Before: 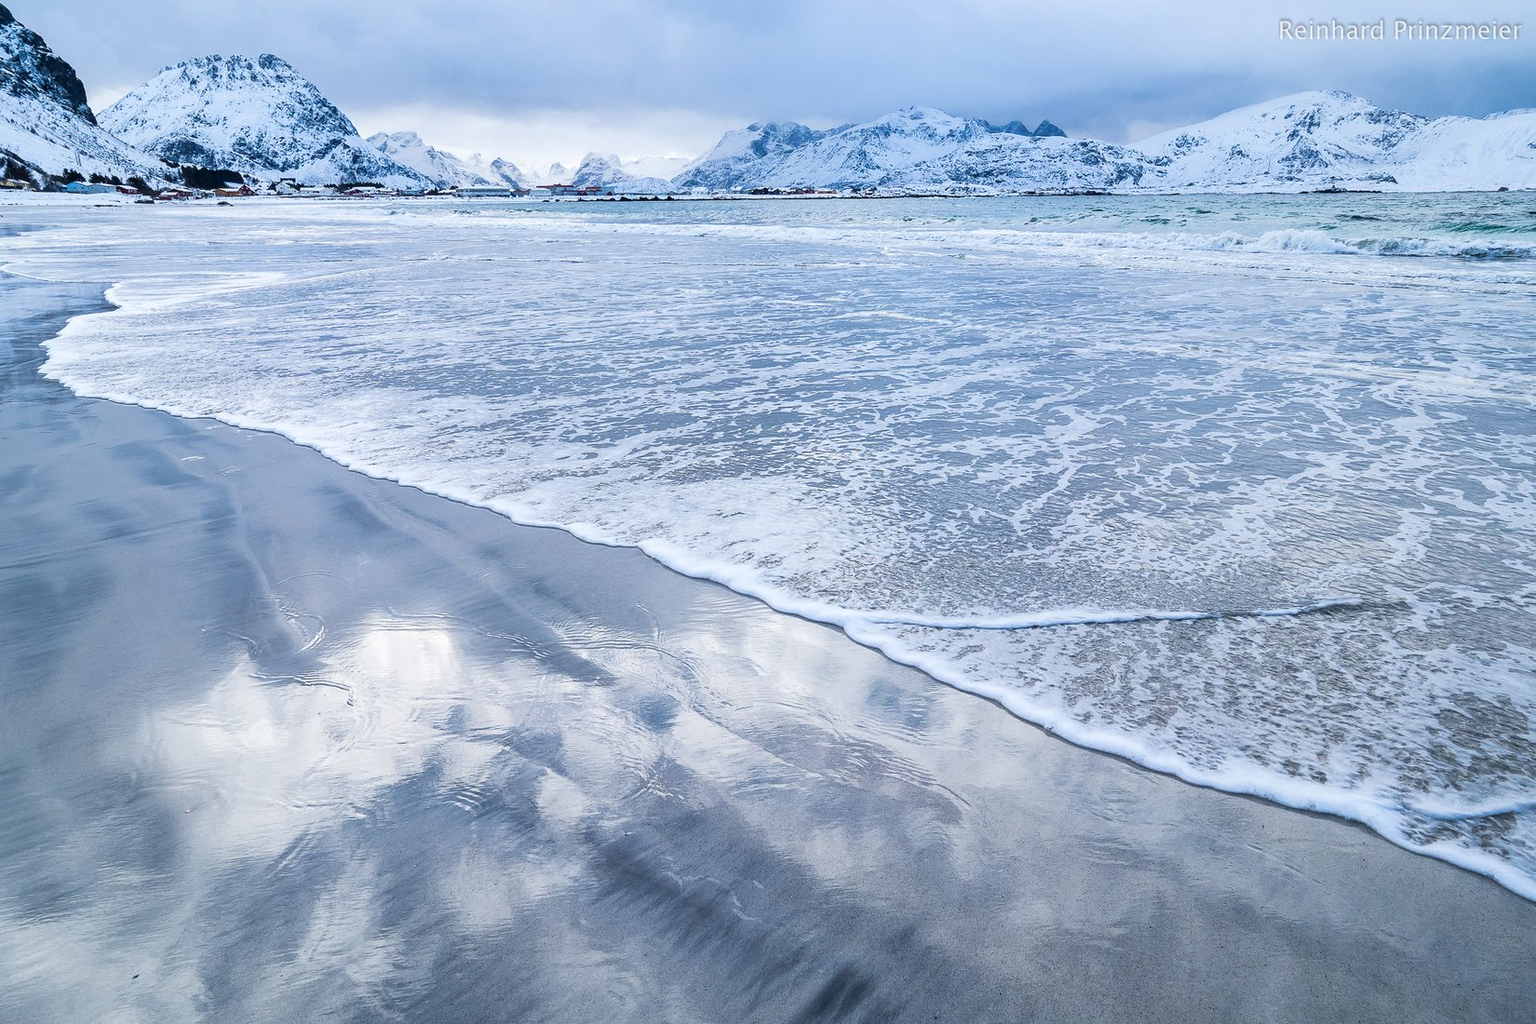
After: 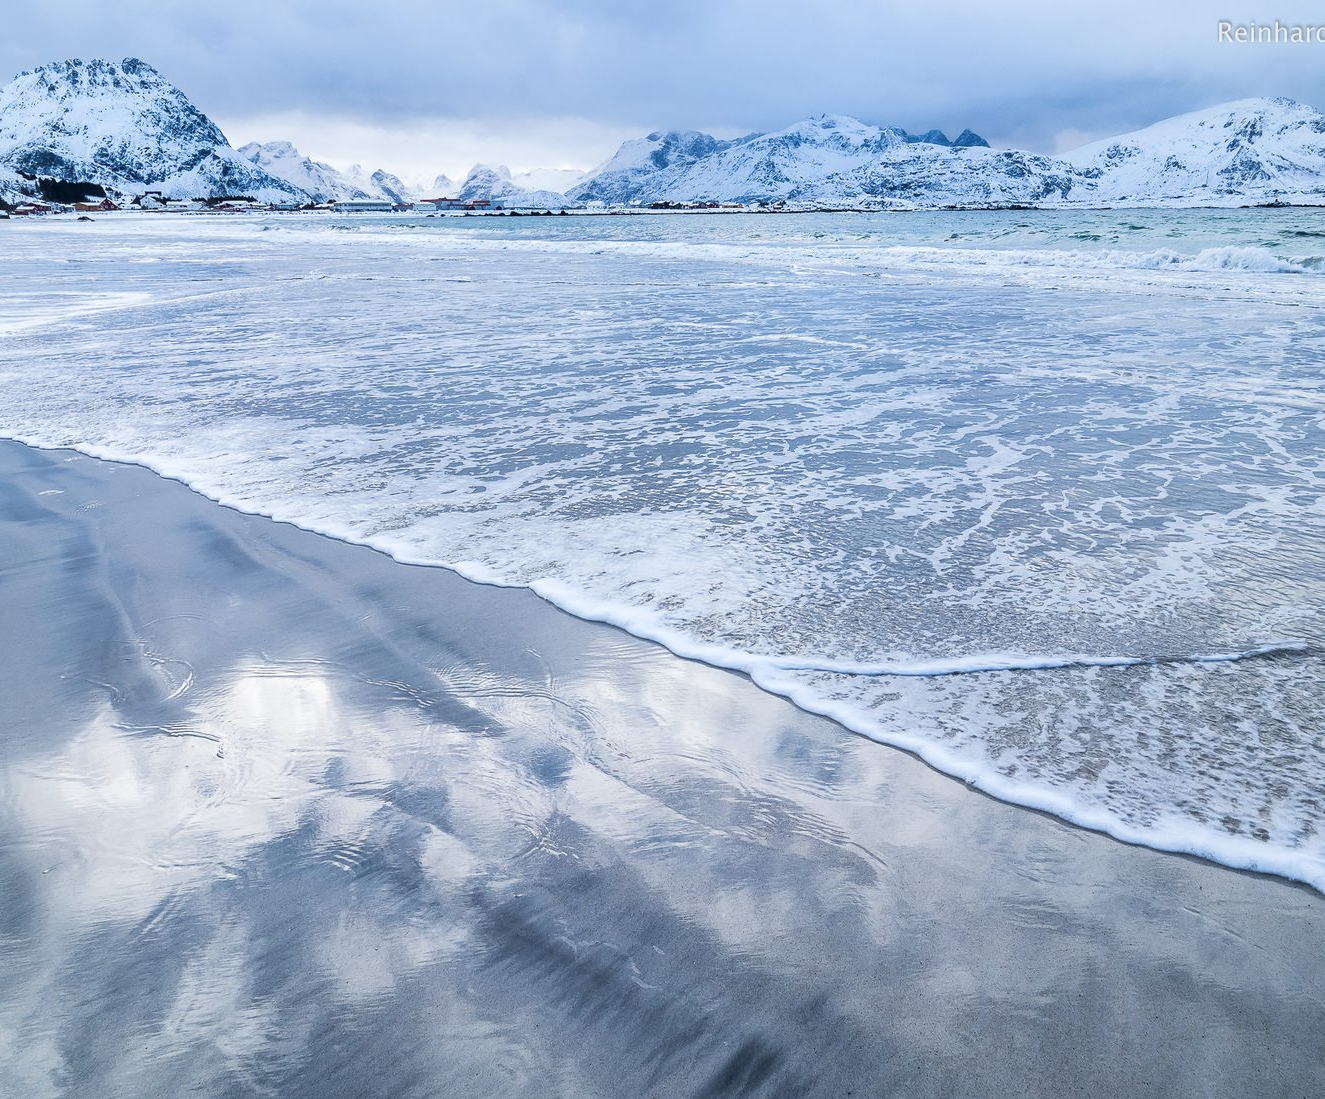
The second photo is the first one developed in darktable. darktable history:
crop and rotate: left 9.477%, right 10.219%
